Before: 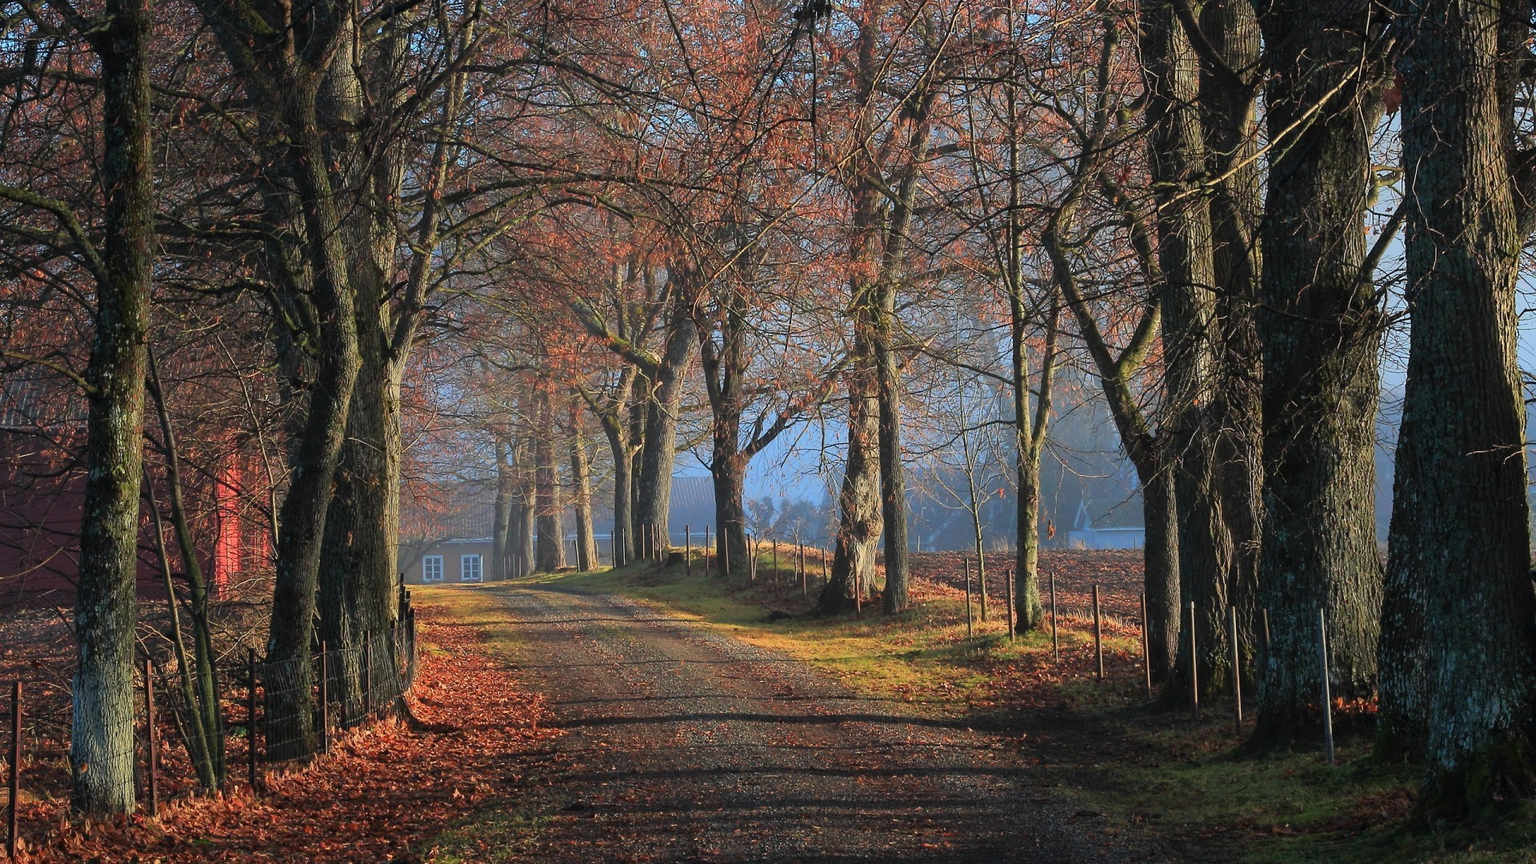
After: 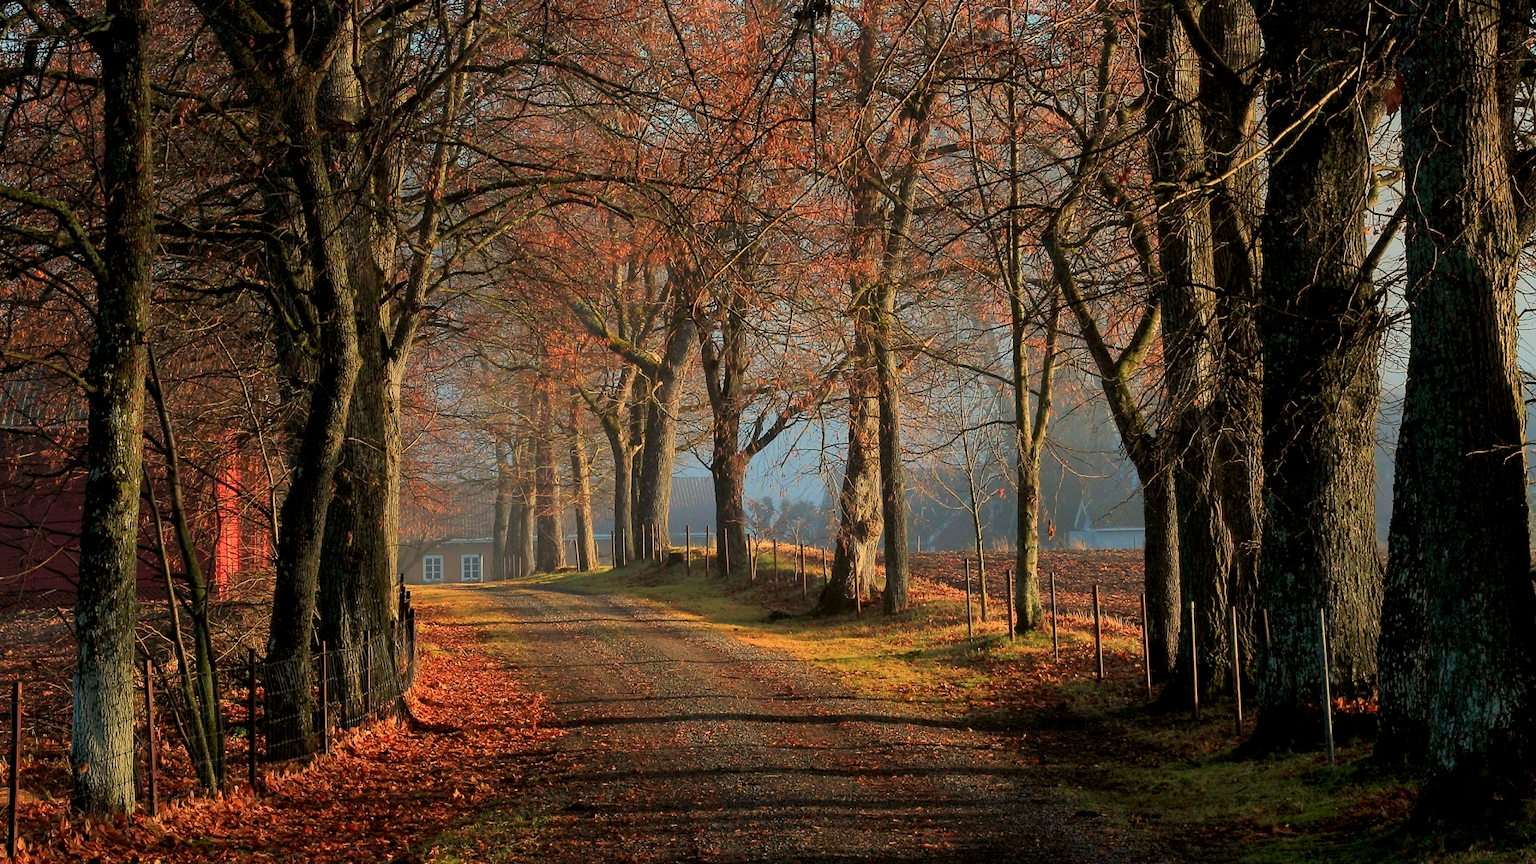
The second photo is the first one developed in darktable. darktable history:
white balance: red 1.123, blue 0.83
exposure: black level correction 0.009, exposure -0.159 EV, compensate highlight preservation false
